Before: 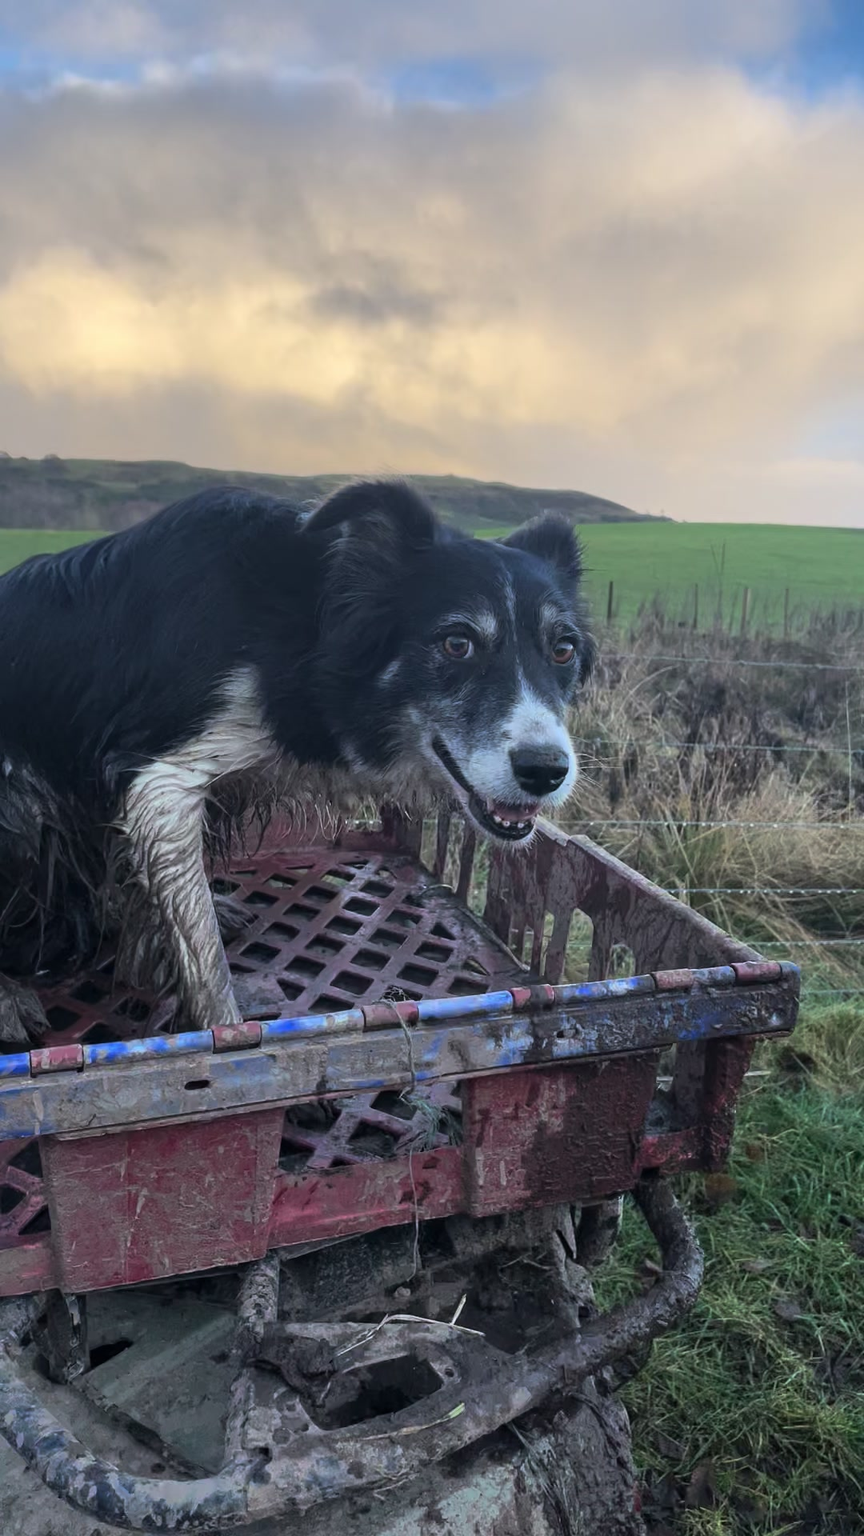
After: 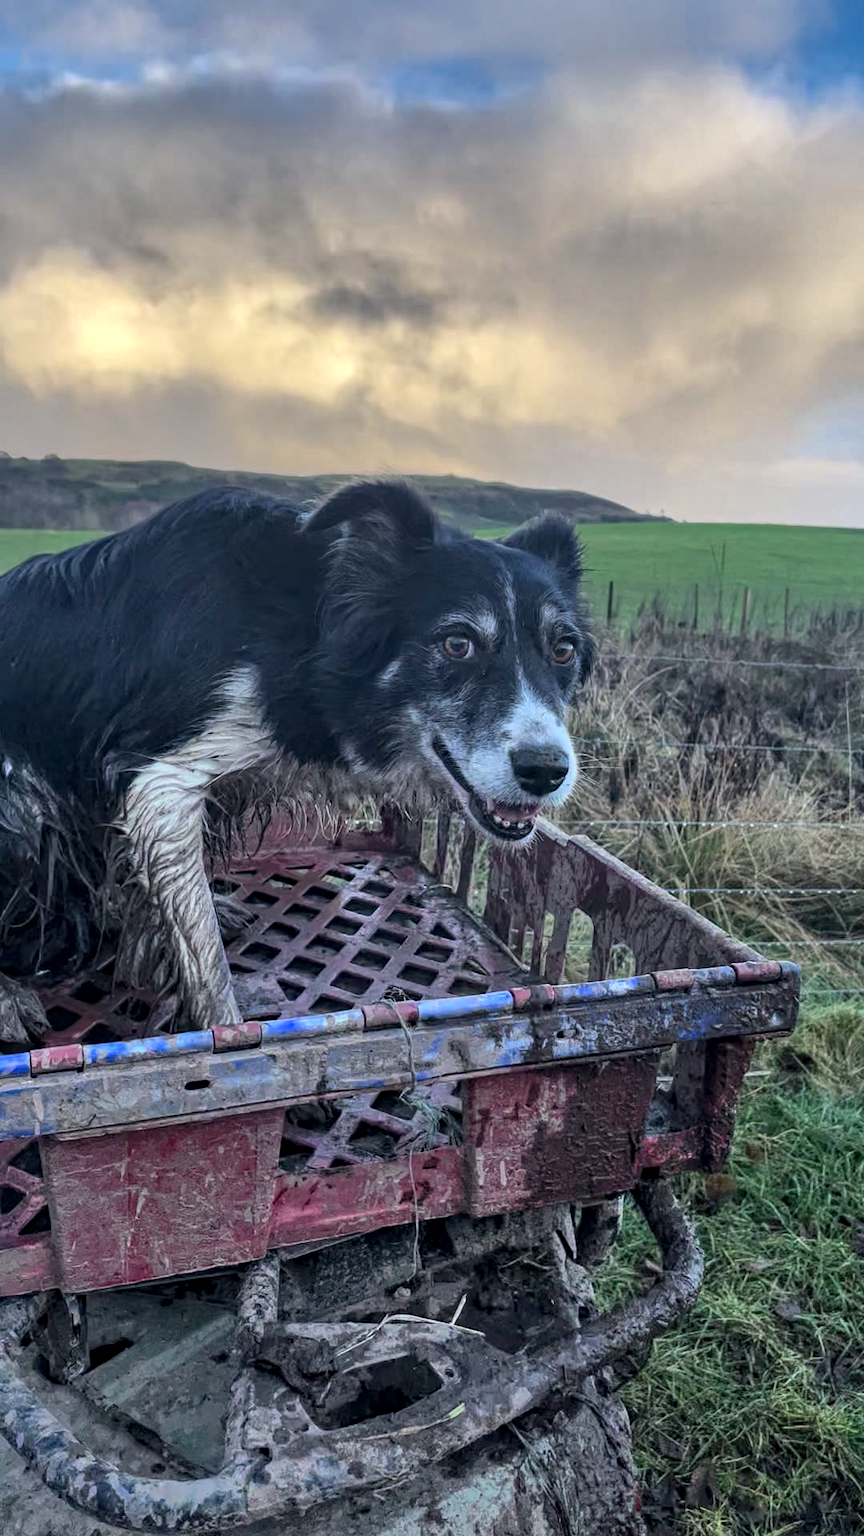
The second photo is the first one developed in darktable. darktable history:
haze removal: compatibility mode true, adaptive false
local contrast: highlights 99%, shadows 86%, detail 160%, midtone range 0.2
shadows and highlights: soften with gaussian
white balance: red 0.986, blue 1.01
